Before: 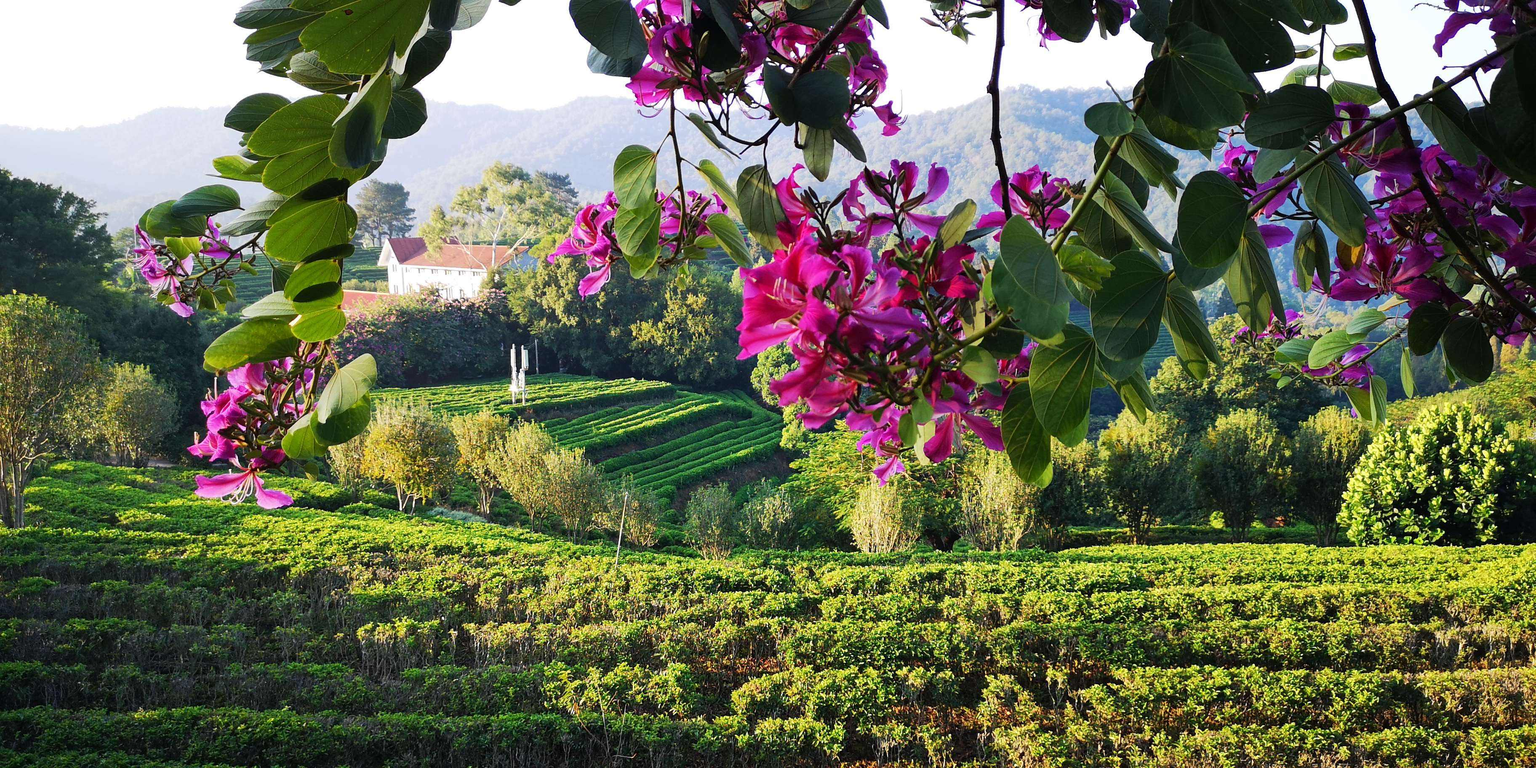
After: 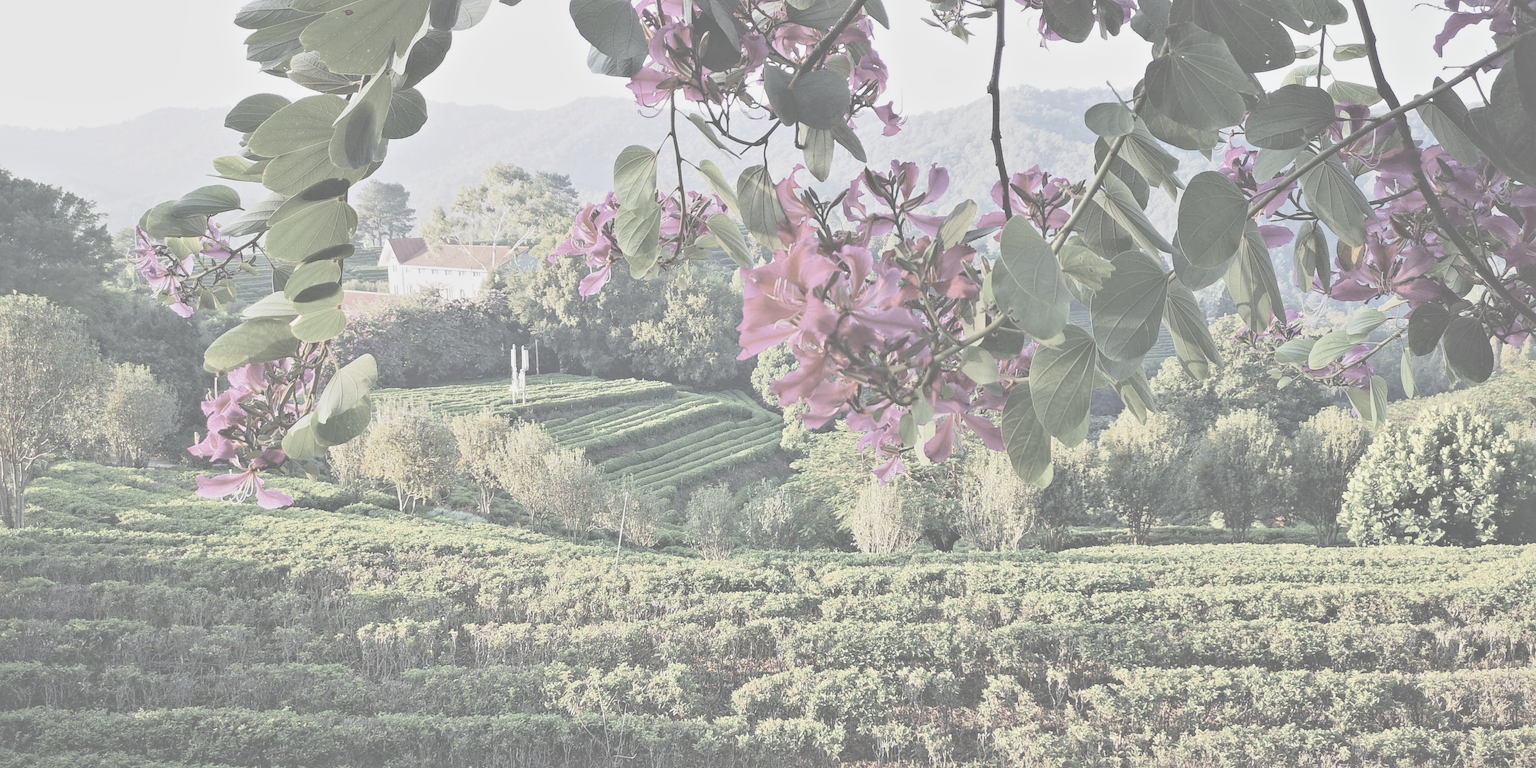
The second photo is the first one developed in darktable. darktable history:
local contrast: mode bilateral grid, contrast 30, coarseness 25, midtone range 0.2
shadows and highlights: shadows 37.27, highlights -28.18, soften with gaussian
contrast brightness saturation: contrast -0.32, brightness 0.75, saturation -0.78
